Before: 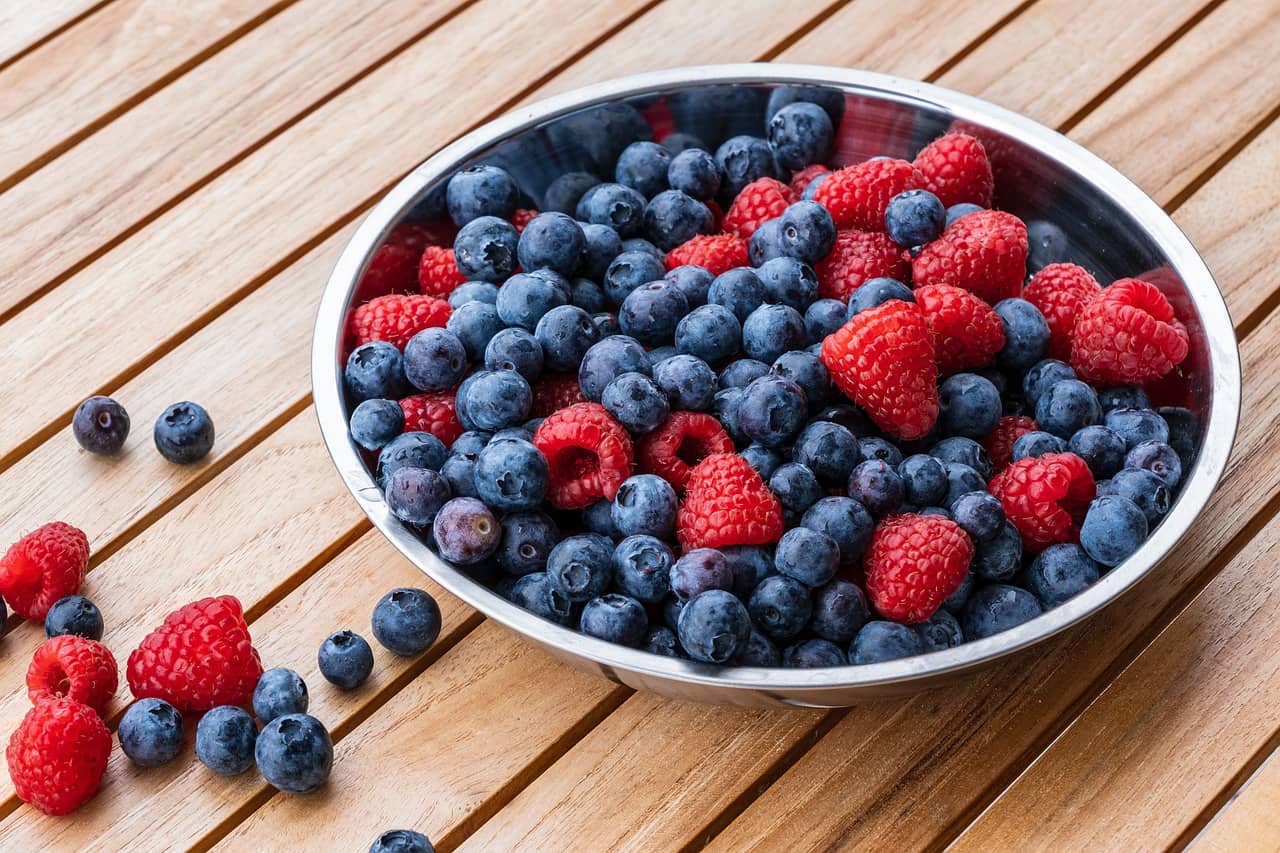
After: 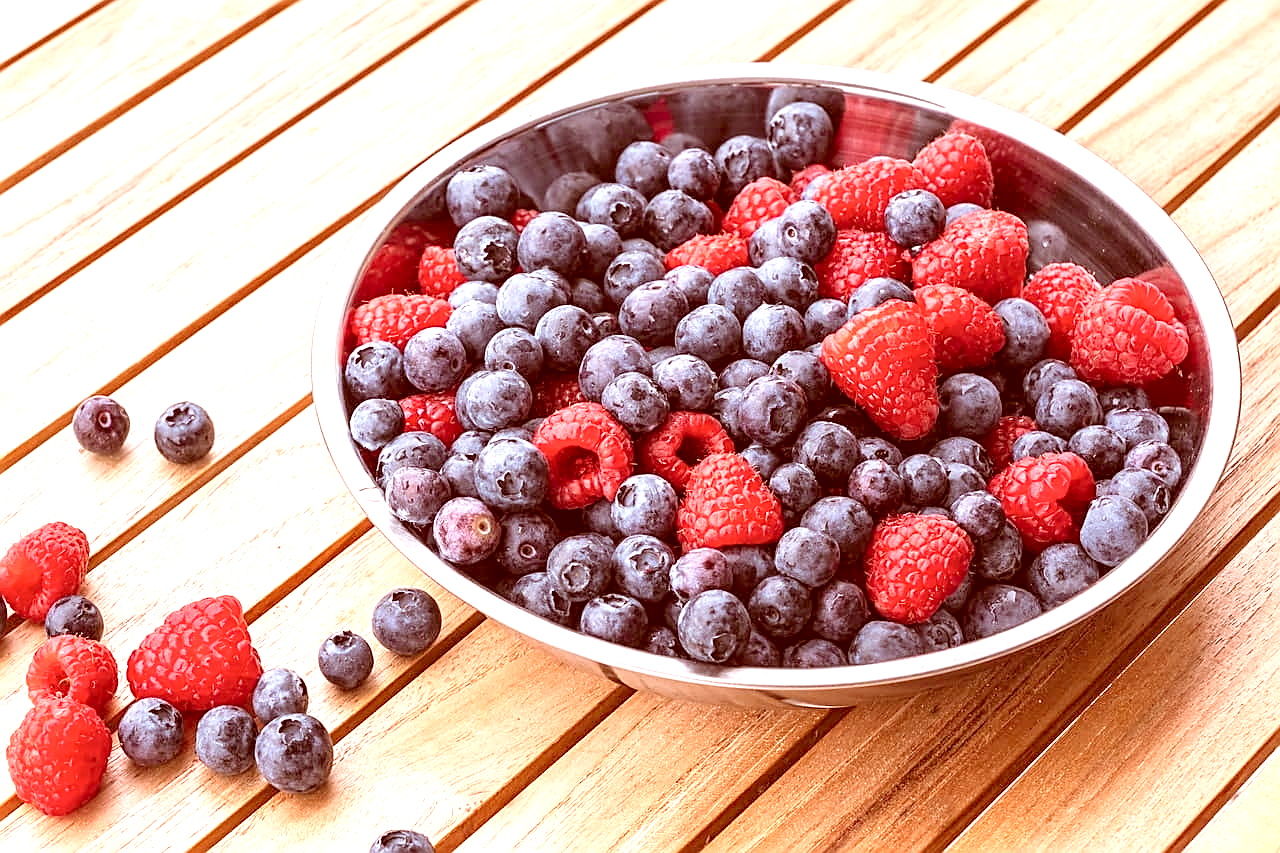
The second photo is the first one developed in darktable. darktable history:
contrast brightness saturation: brightness 0.15
color correction: highlights a* 9.03, highlights b* 8.71, shadows a* 40, shadows b* 40, saturation 0.8
sharpen: on, module defaults
exposure: black level correction 0, exposure 1 EV, compensate exposure bias true, compensate highlight preservation false
